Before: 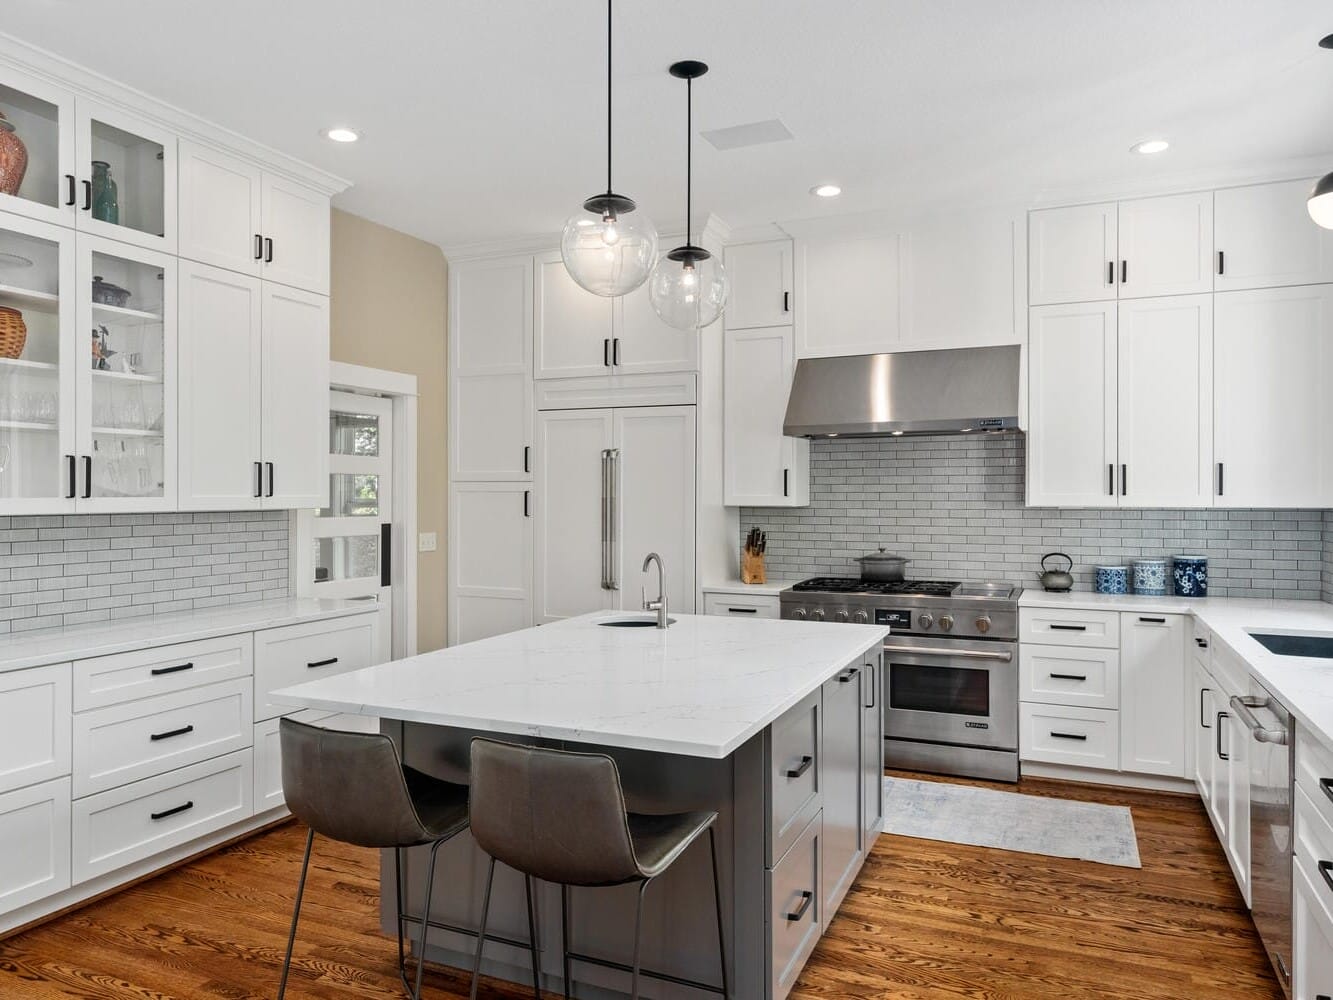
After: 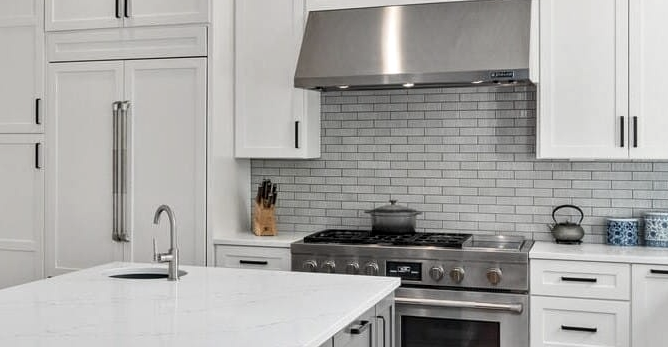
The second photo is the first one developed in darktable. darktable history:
crop: left 36.714%, top 34.865%, right 12.941%, bottom 30.431%
local contrast: highlights 107%, shadows 97%, detail 120%, midtone range 0.2
contrast brightness saturation: contrast 0.057, brightness -0.01, saturation -0.24
